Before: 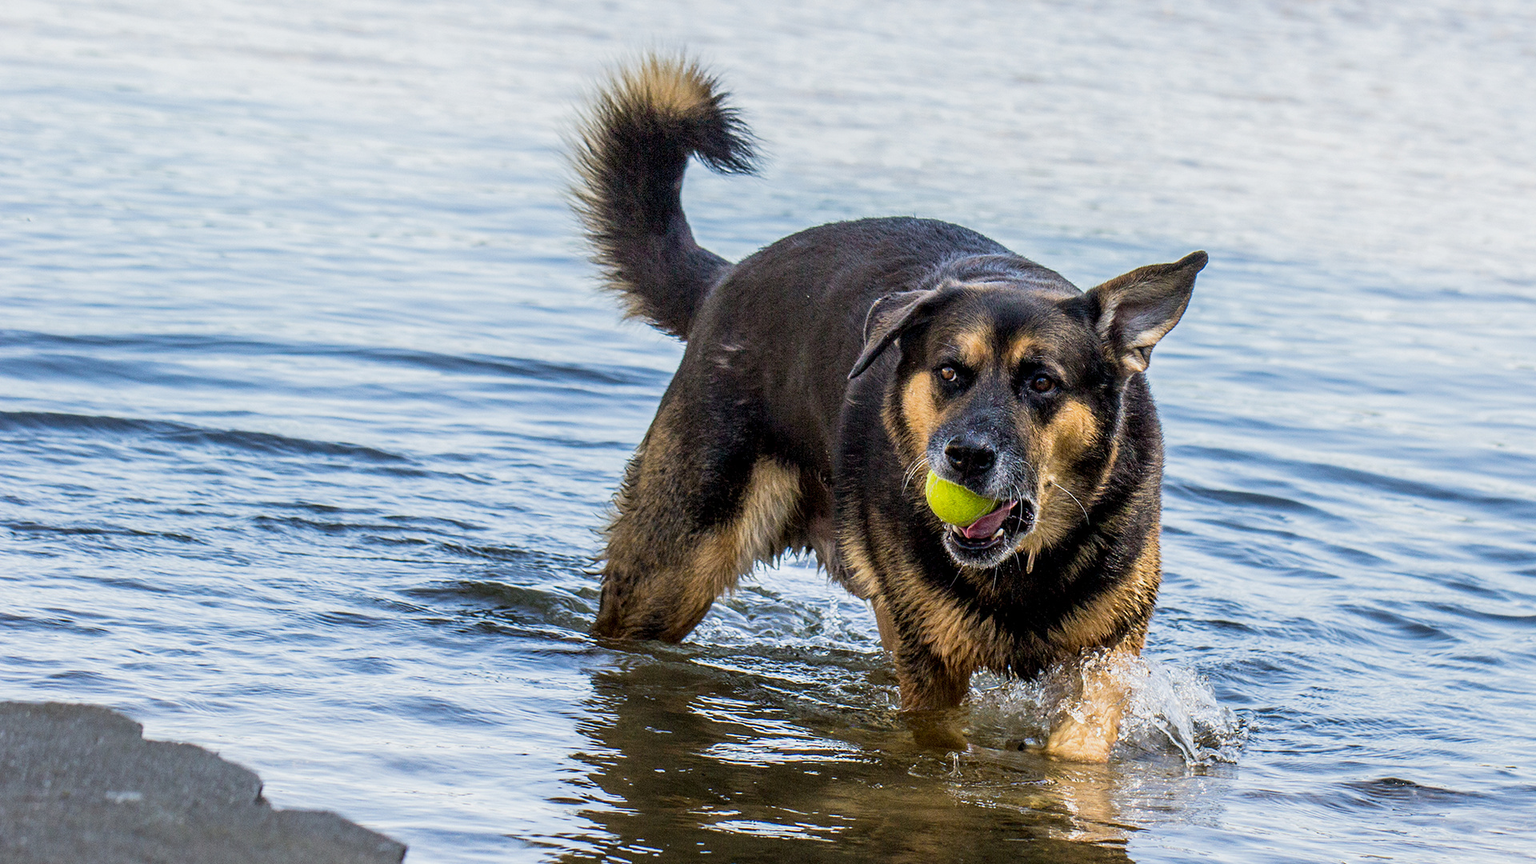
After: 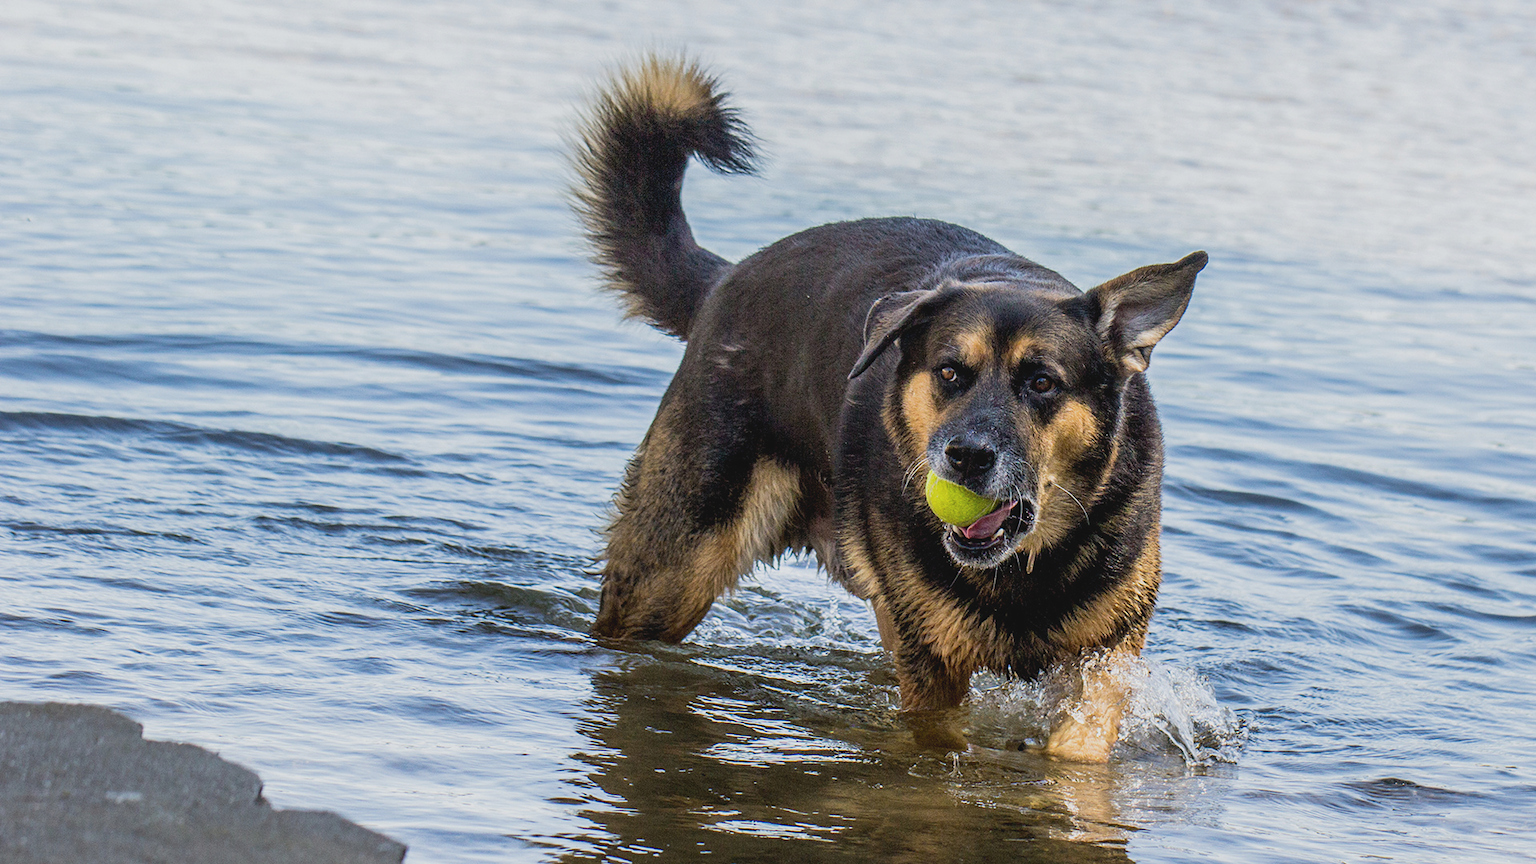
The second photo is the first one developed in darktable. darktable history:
contrast brightness saturation: contrast -0.105, saturation -0.082
